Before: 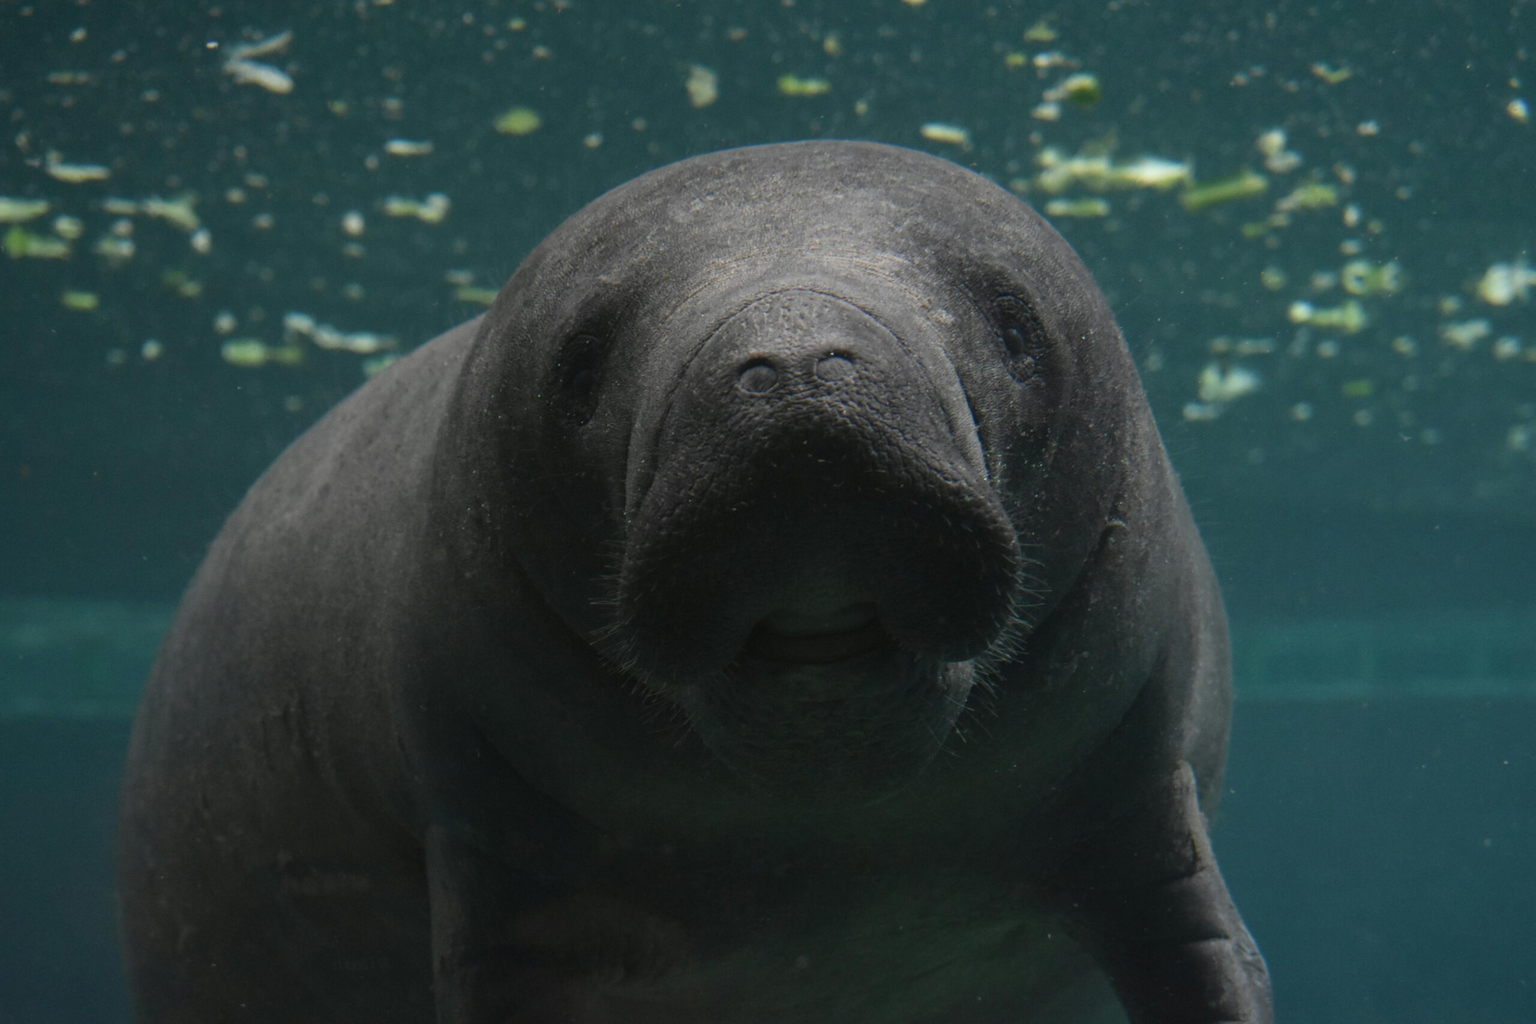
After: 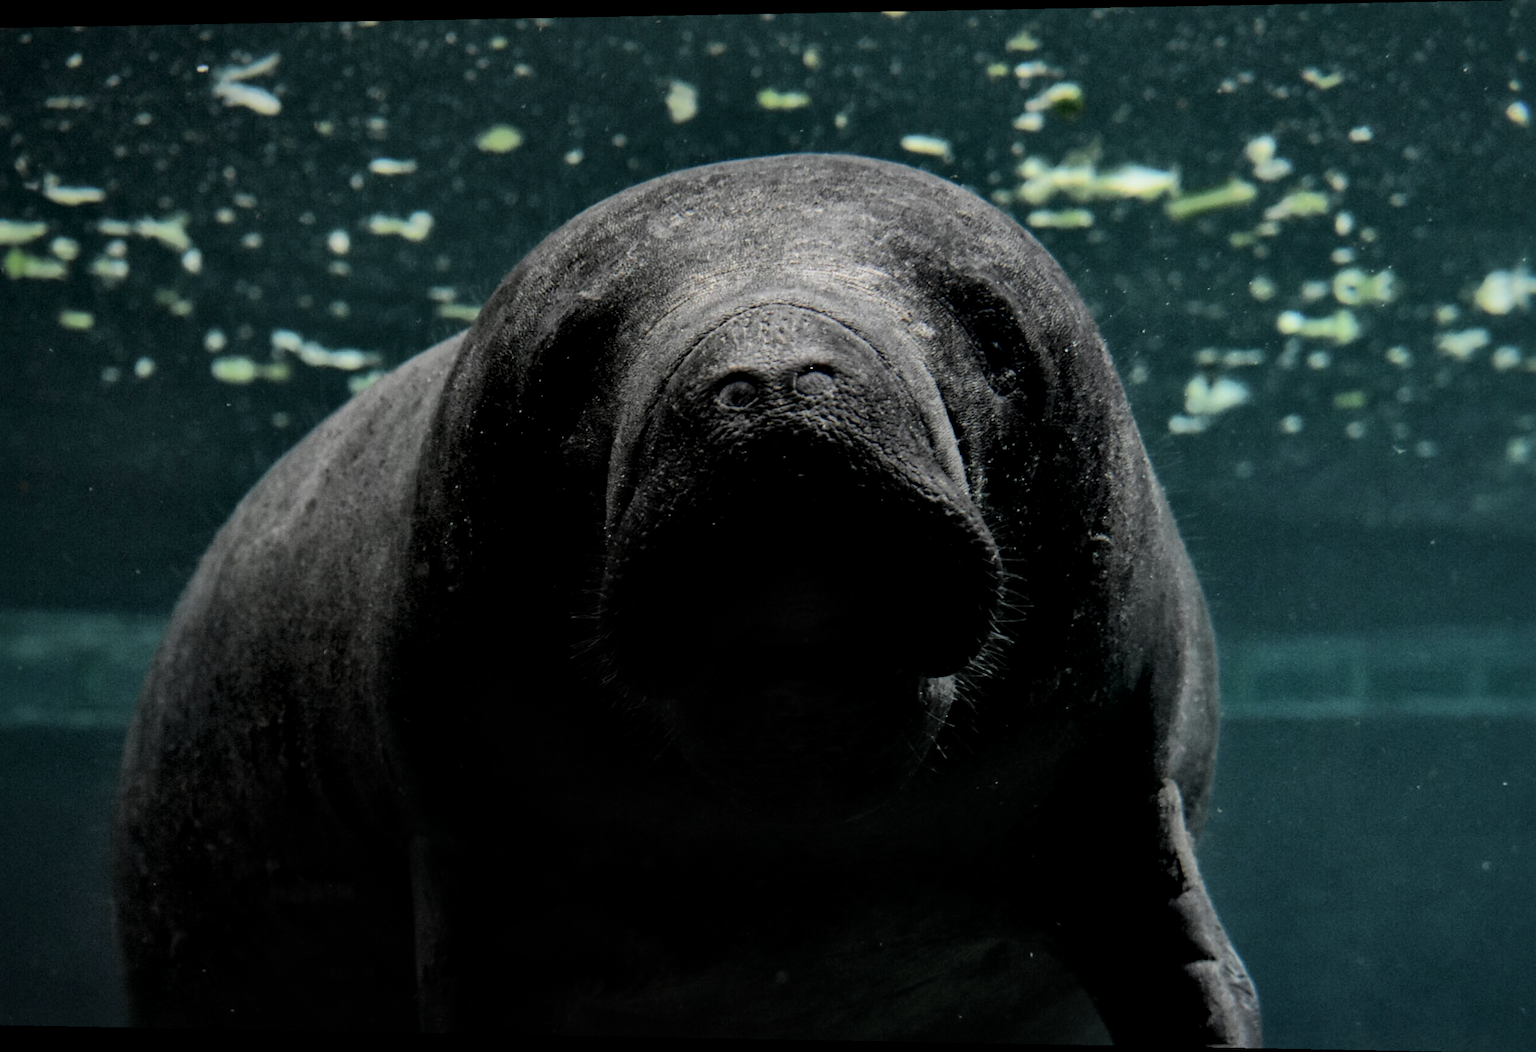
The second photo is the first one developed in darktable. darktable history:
filmic rgb: black relative exposure -5 EV, hardness 2.88, contrast 1.3, highlights saturation mix -10%
local contrast: mode bilateral grid, contrast 70, coarseness 75, detail 180%, midtone range 0.2
rotate and perspective: lens shift (horizontal) -0.055, automatic cropping off
